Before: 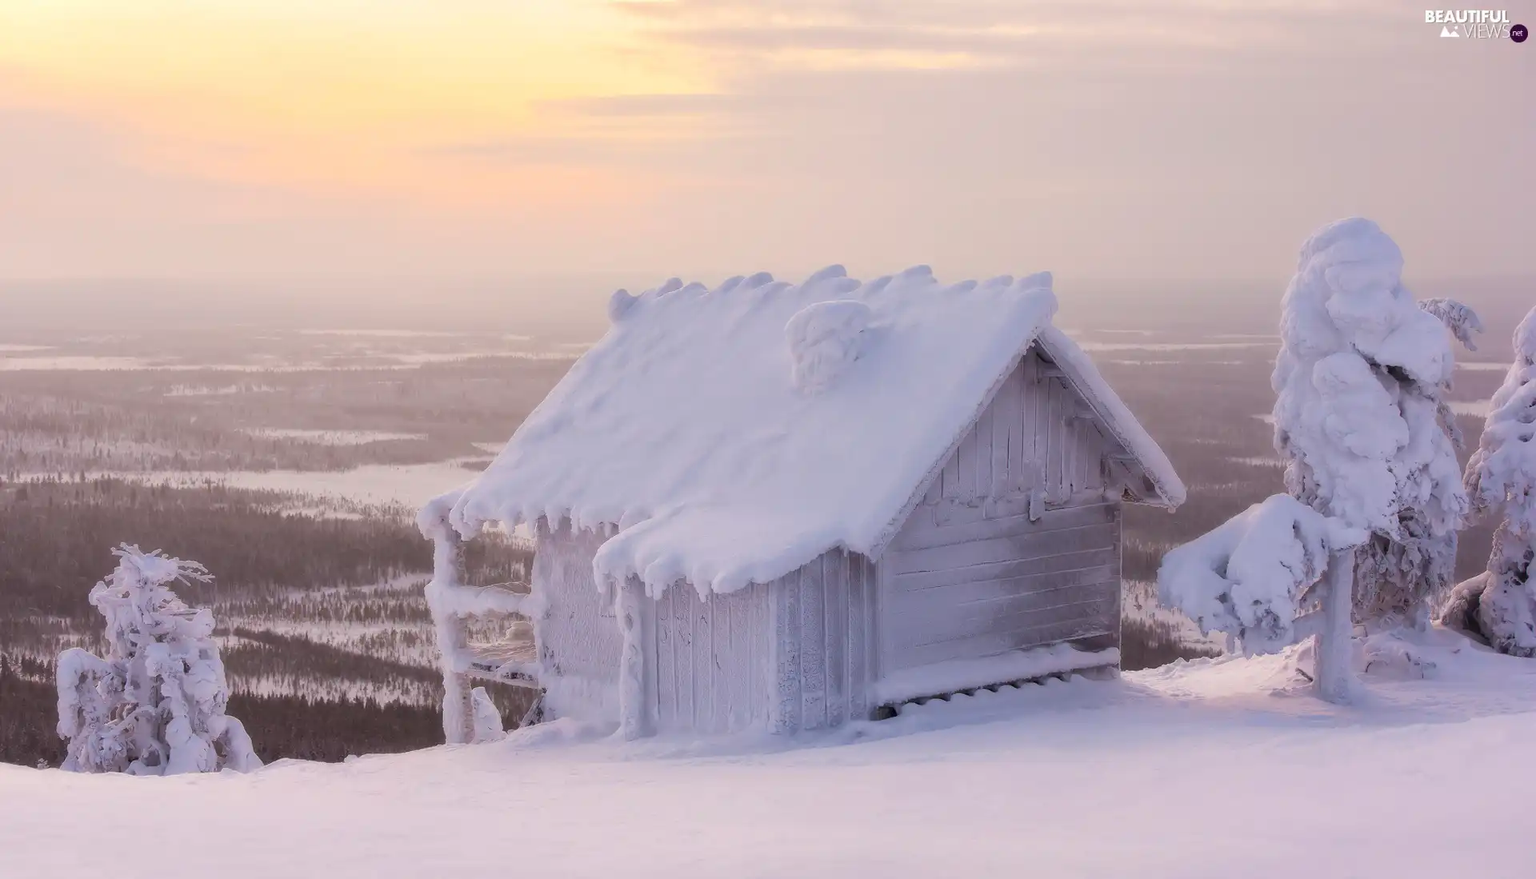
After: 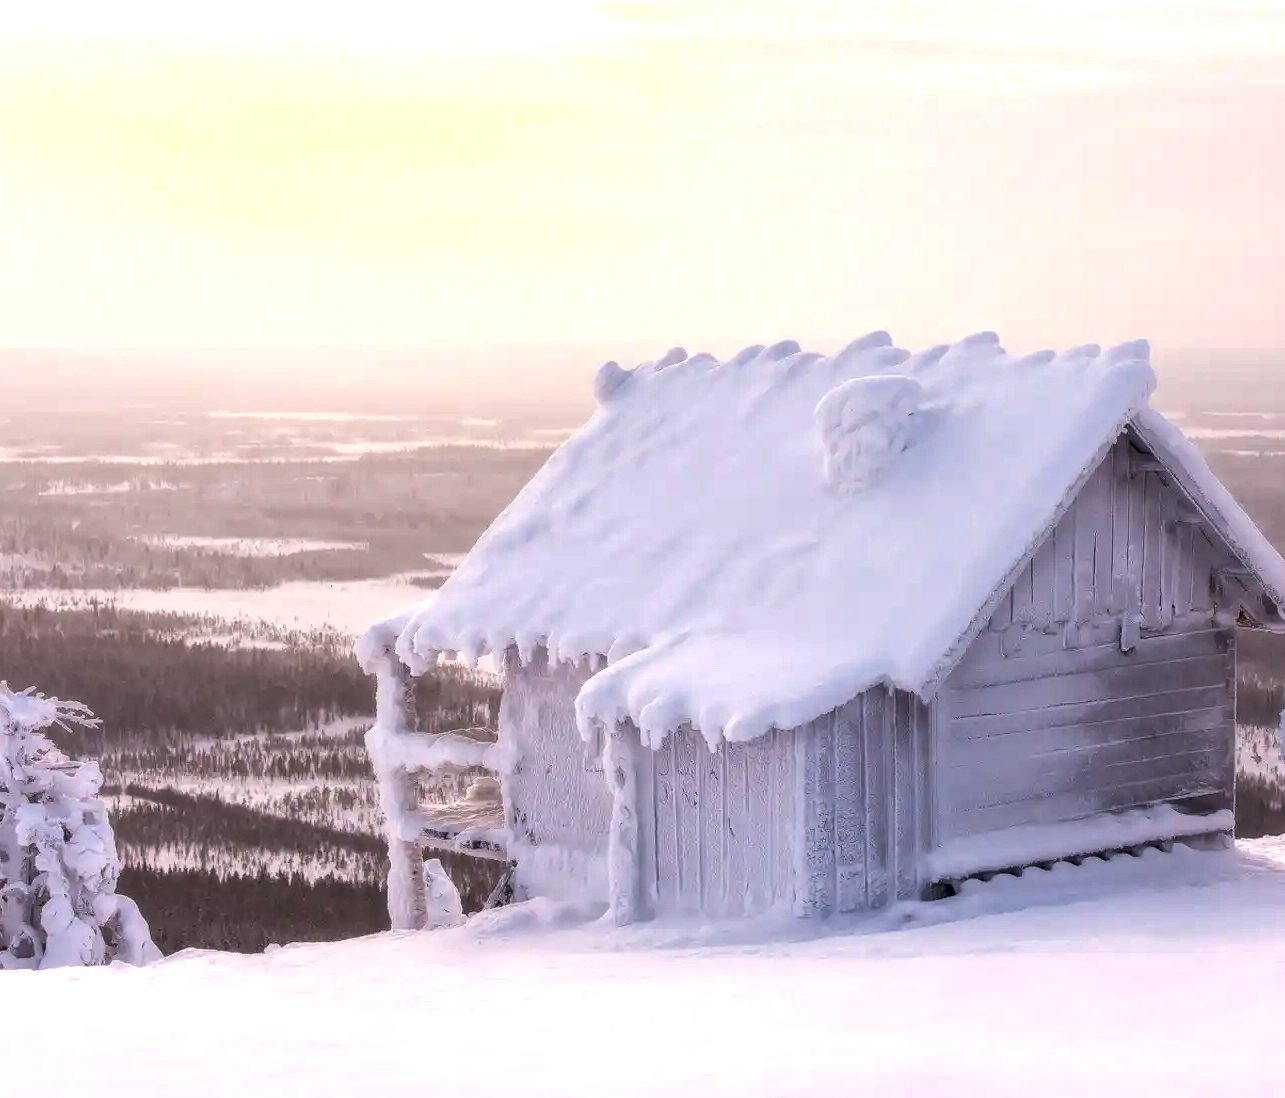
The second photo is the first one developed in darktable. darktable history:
crop and rotate: left 8.666%, right 24.388%
local contrast: on, module defaults
color balance rgb: perceptual saturation grading › global saturation 0.415%, perceptual brilliance grading › global brilliance -5.502%, perceptual brilliance grading › highlights 24.184%, perceptual brilliance grading › mid-tones 6.945%, perceptual brilliance grading › shadows -4.754%, contrast 4.133%
